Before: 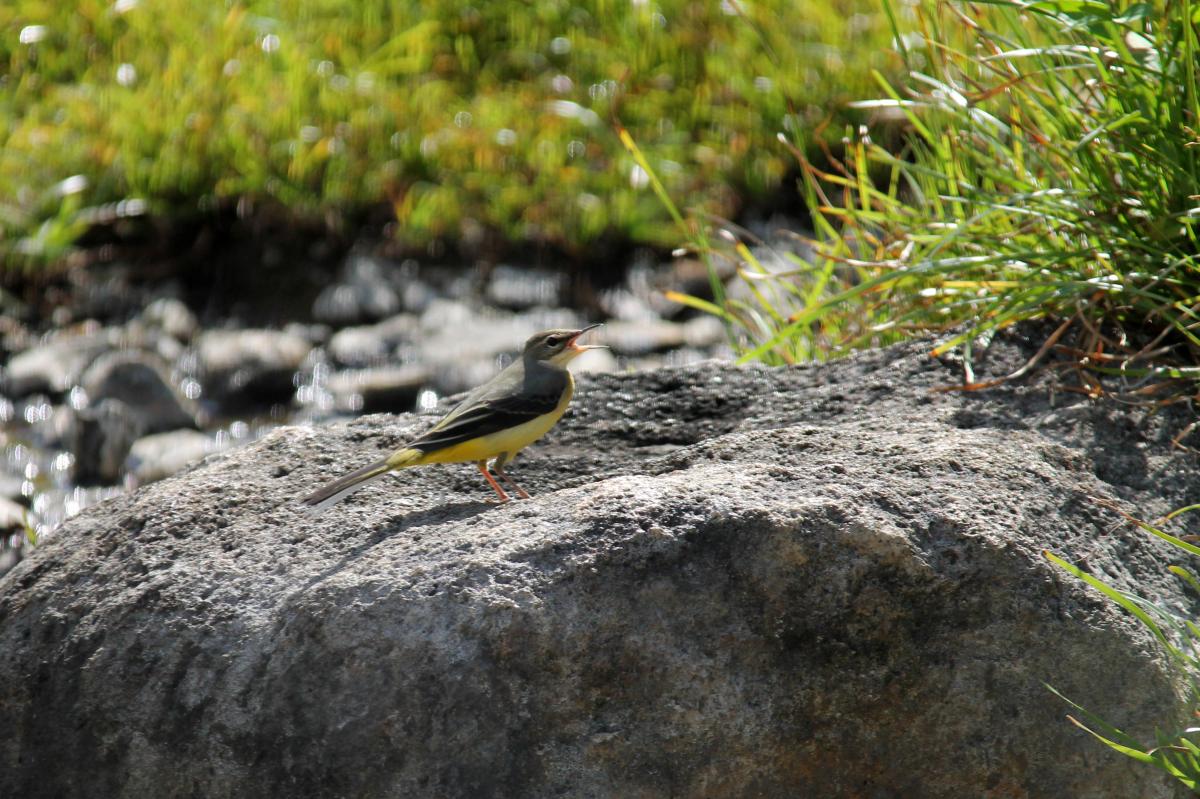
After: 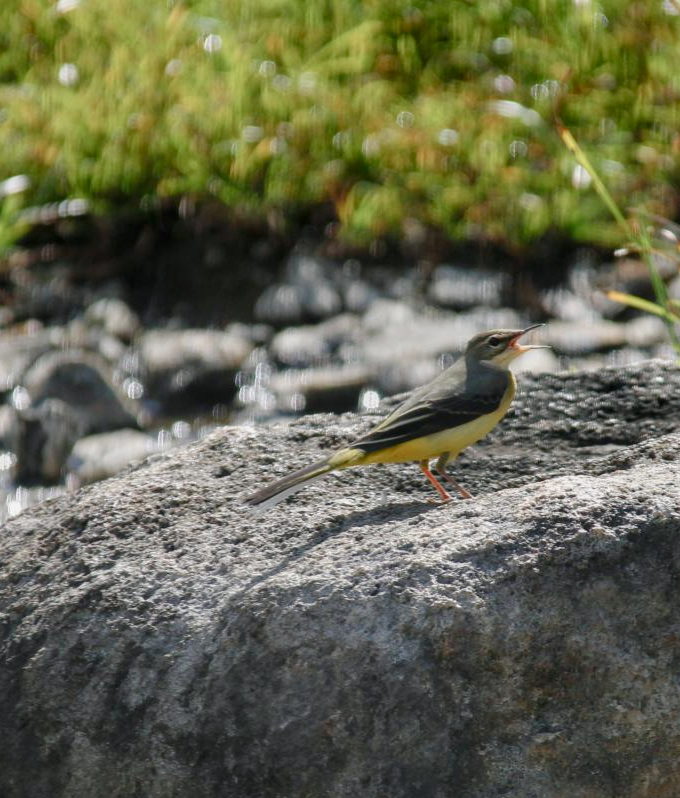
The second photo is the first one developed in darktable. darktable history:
crop: left 4.87%, right 38.455%
contrast brightness saturation: contrast -0.024, brightness -0.011, saturation 0.032
local contrast: on, module defaults
color balance rgb: shadows lift › chroma 1.001%, shadows lift › hue 215.98°, global offset › luminance 0.246%, global offset › hue 171.73°, perceptual saturation grading › global saturation -0.074%, perceptual saturation grading › highlights -30.461%, perceptual saturation grading › shadows 19.523%, contrast -10.199%
